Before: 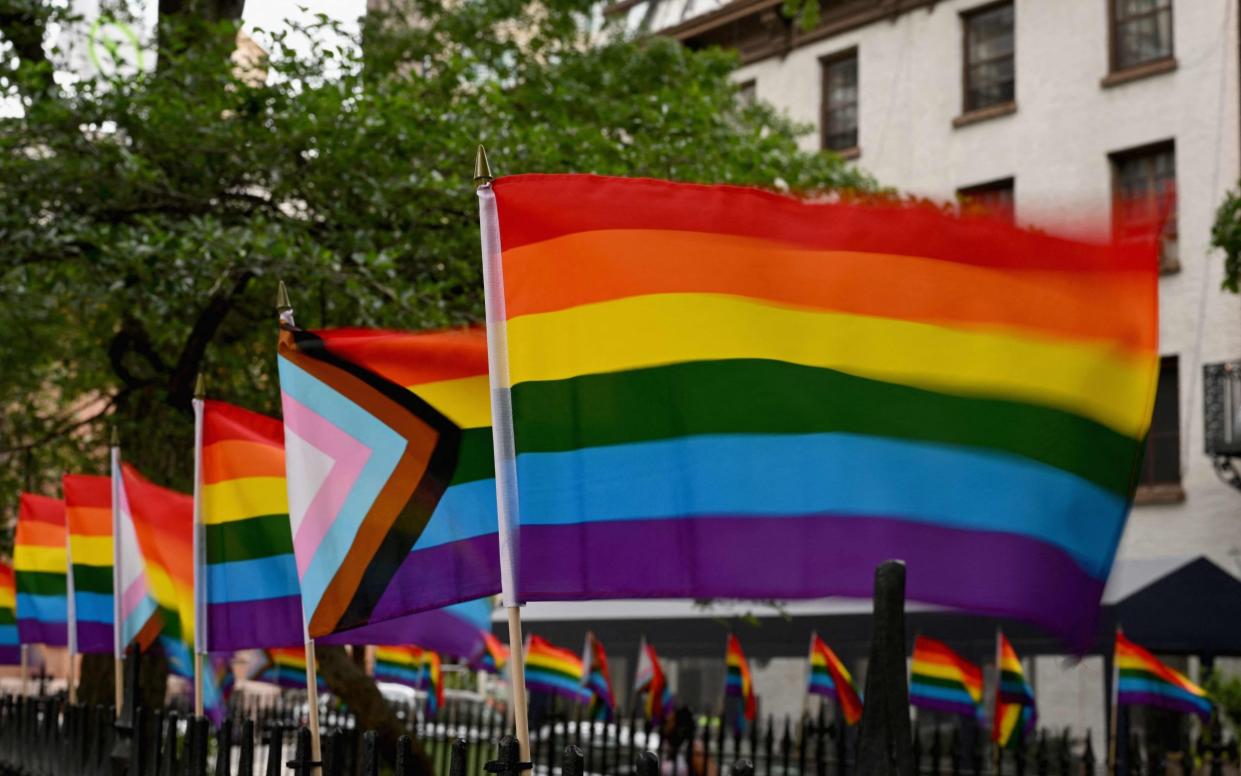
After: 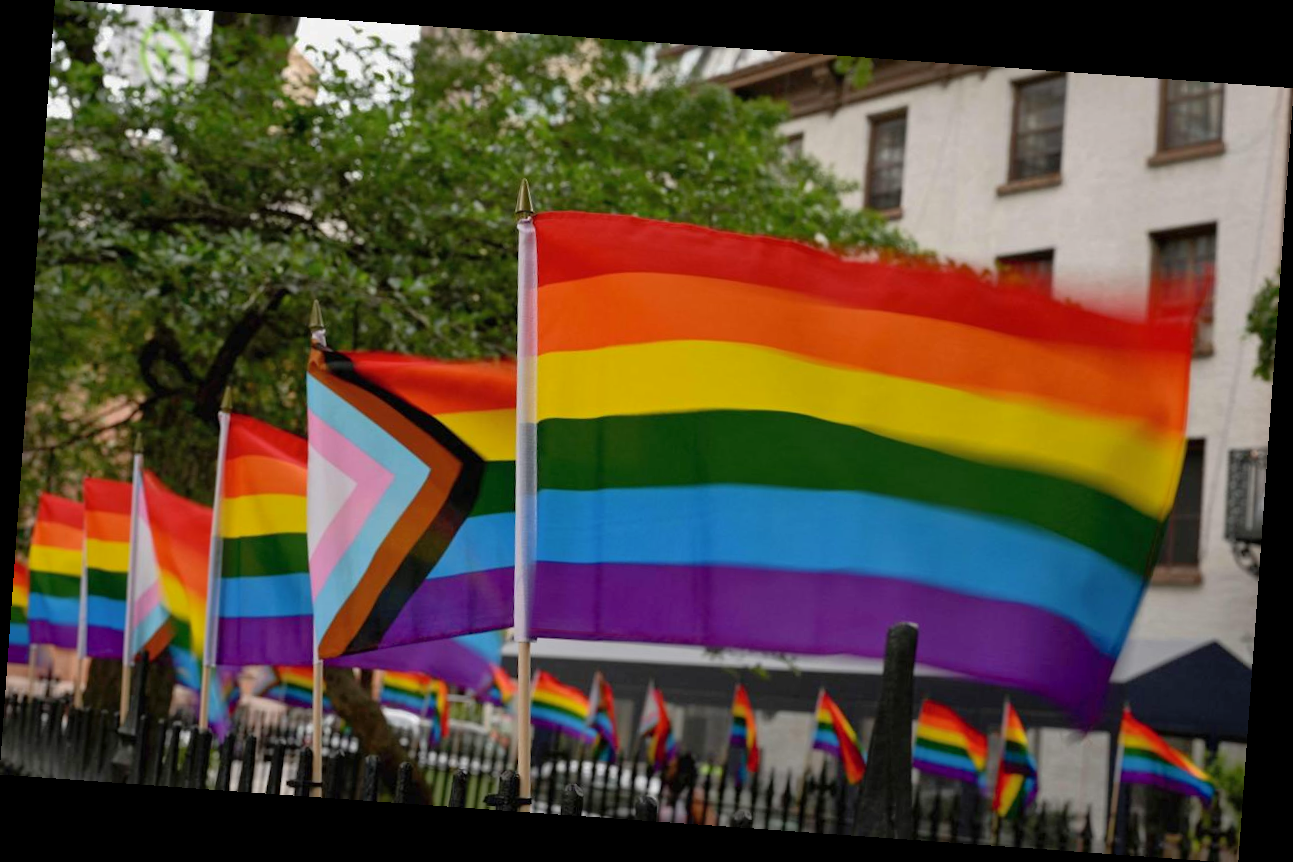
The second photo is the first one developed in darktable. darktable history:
rotate and perspective: rotation 4.1°, automatic cropping off
shadows and highlights: on, module defaults
